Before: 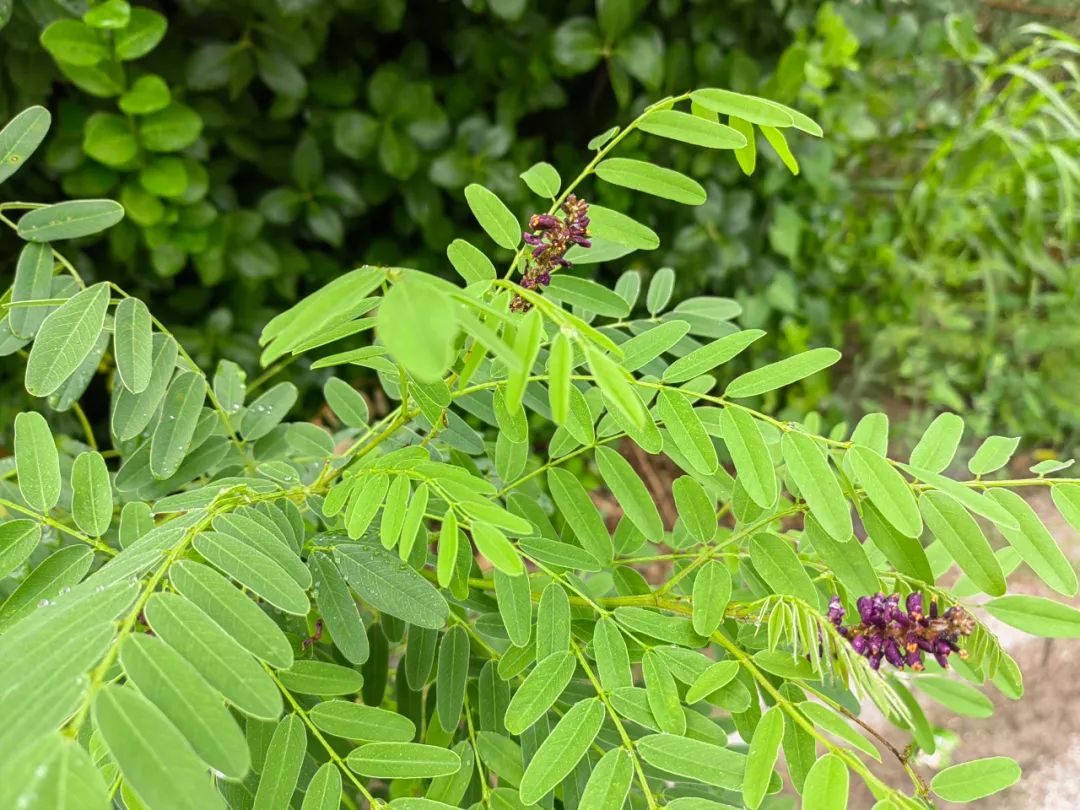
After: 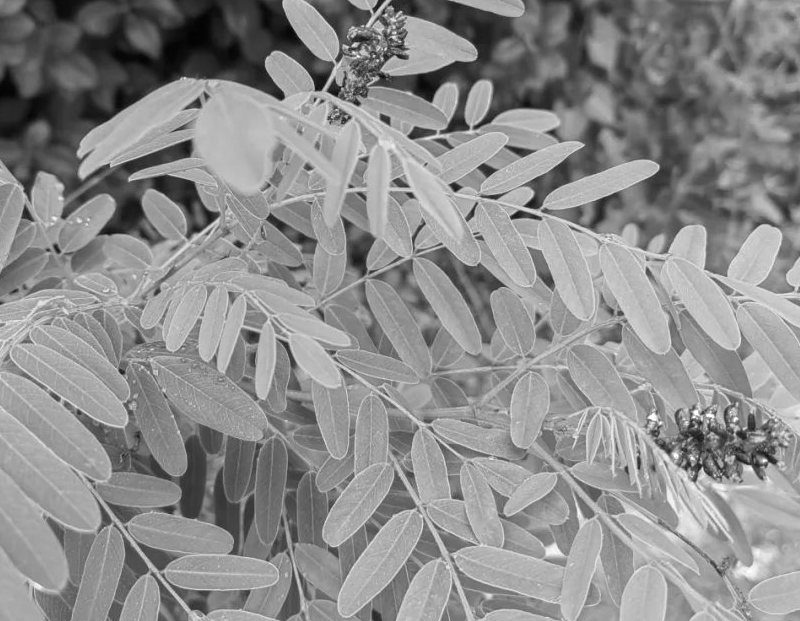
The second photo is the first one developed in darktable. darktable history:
crop: left 16.864%, top 23.298%, right 9.039%
color zones: curves: ch0 [(0, 0.613) (0.01, 0.613) (0.245, 0.448) (0.498, 0.529) (0.642, 0.665) (0.879, 0.777) (0.99, 0.613)]; ch1 [(0, 0) (0.143, 0) (0.286, 0) (0.429, 0) (0.571, 0) (0.714, 0) (0.857, 0)]
